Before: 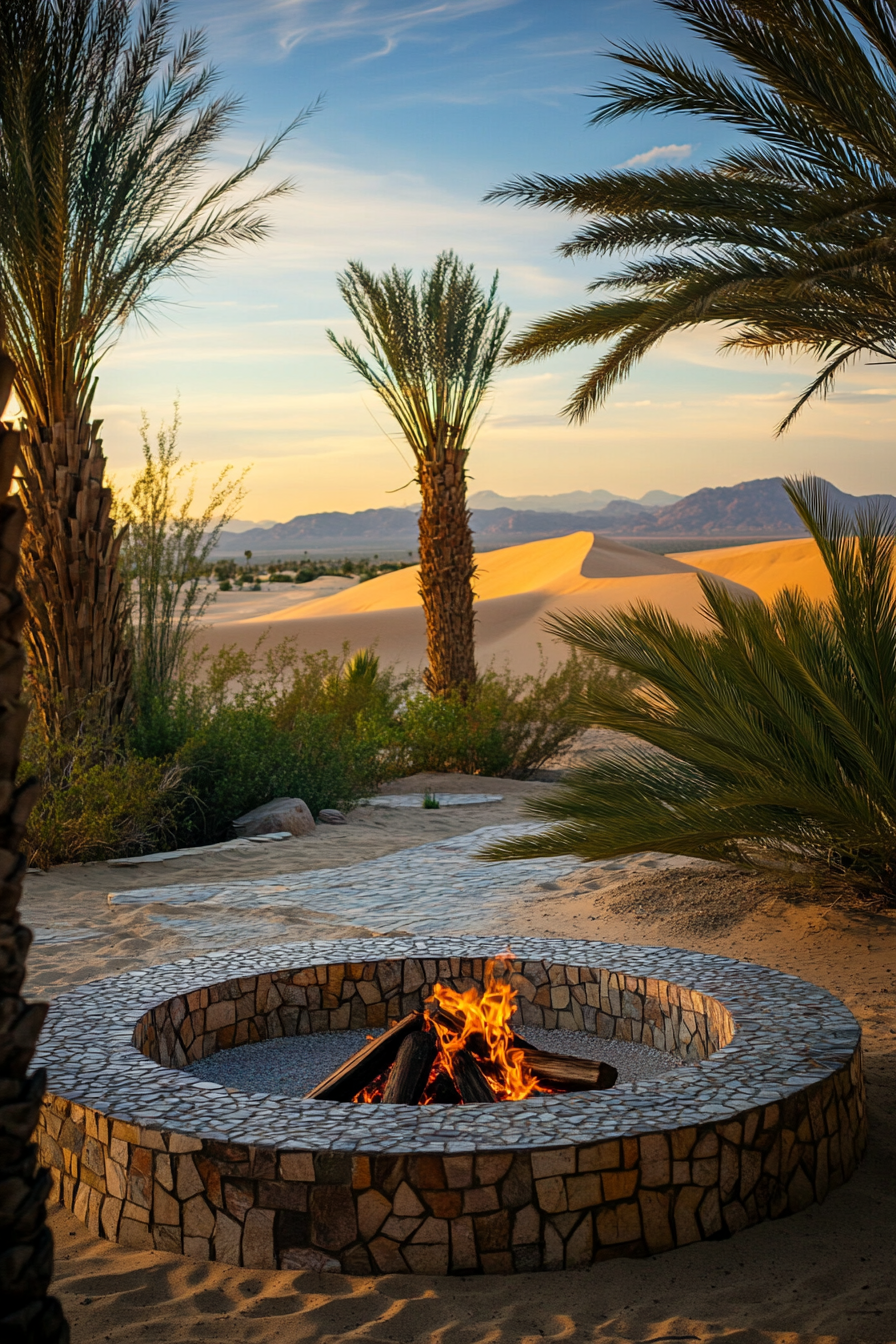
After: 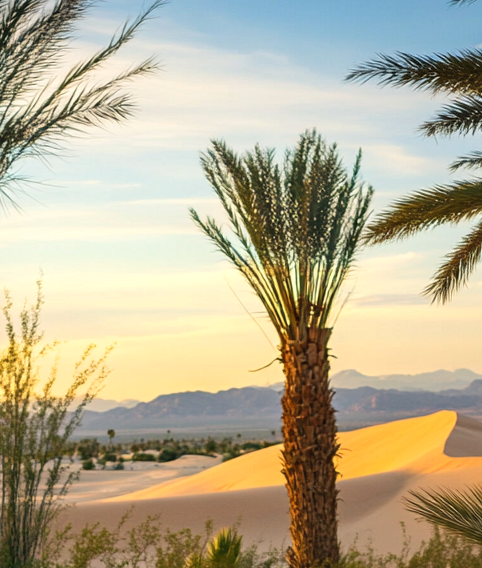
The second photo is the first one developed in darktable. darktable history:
crop: left 15.306%, top 9.065%, right 30.789%, bottom 48.638%
exposure: exposure 0.2 EV, compensate highlight preservation false
